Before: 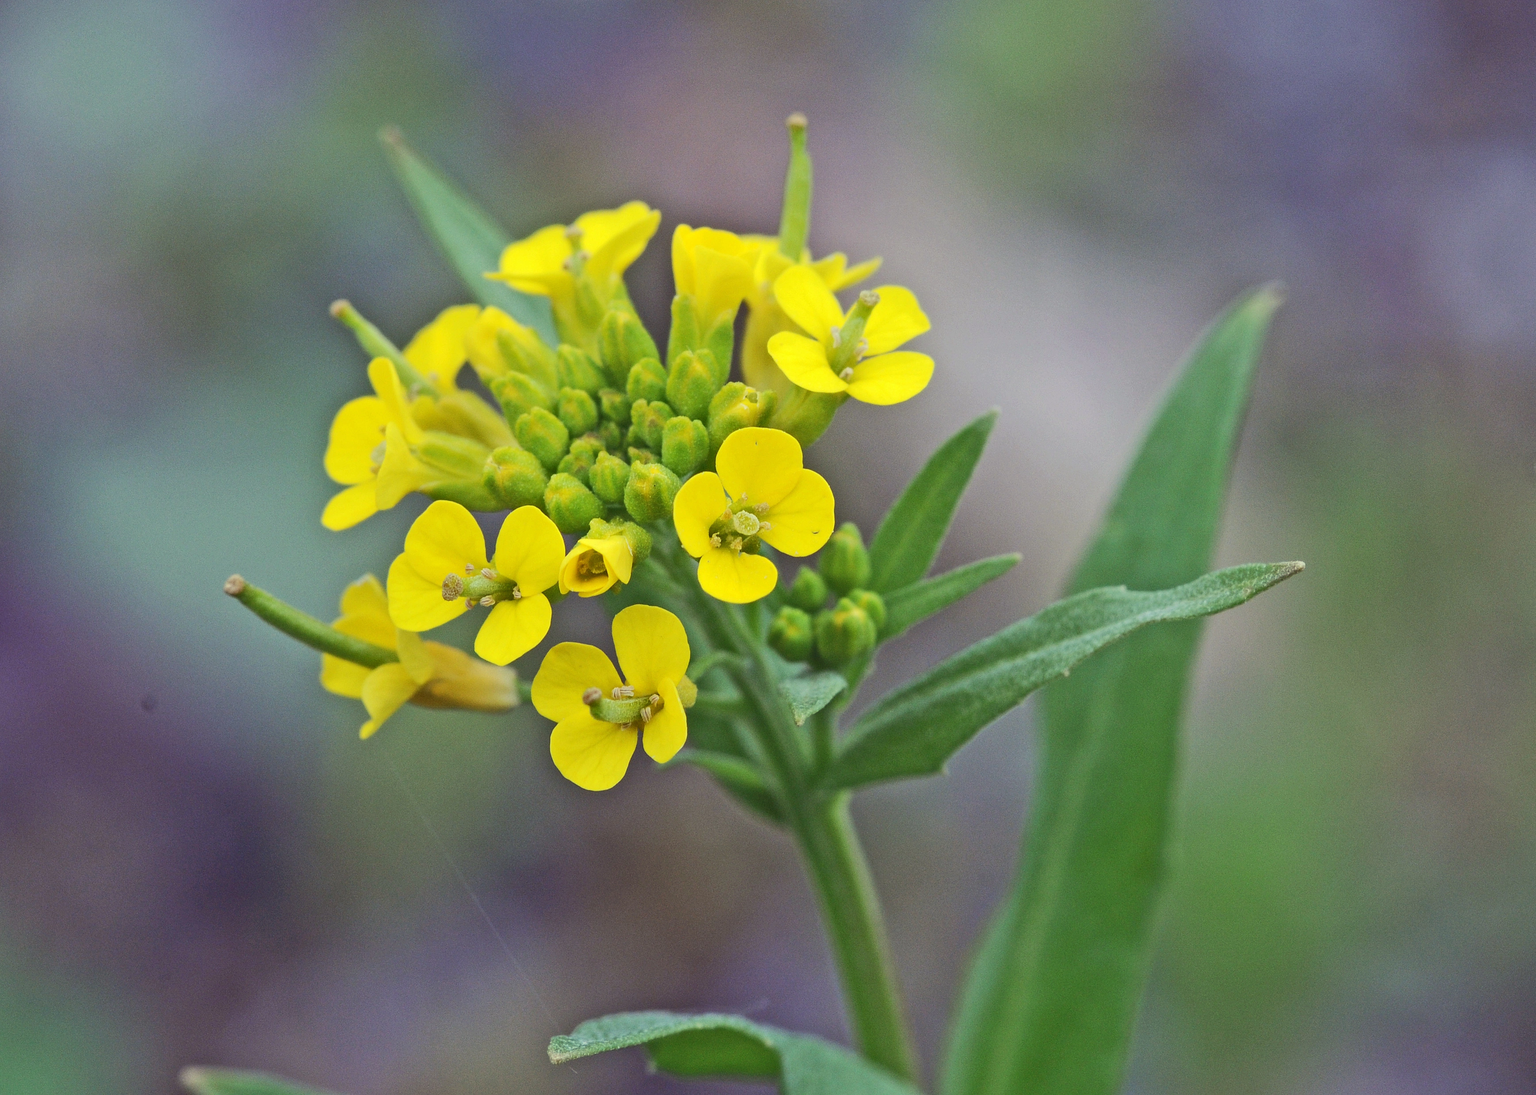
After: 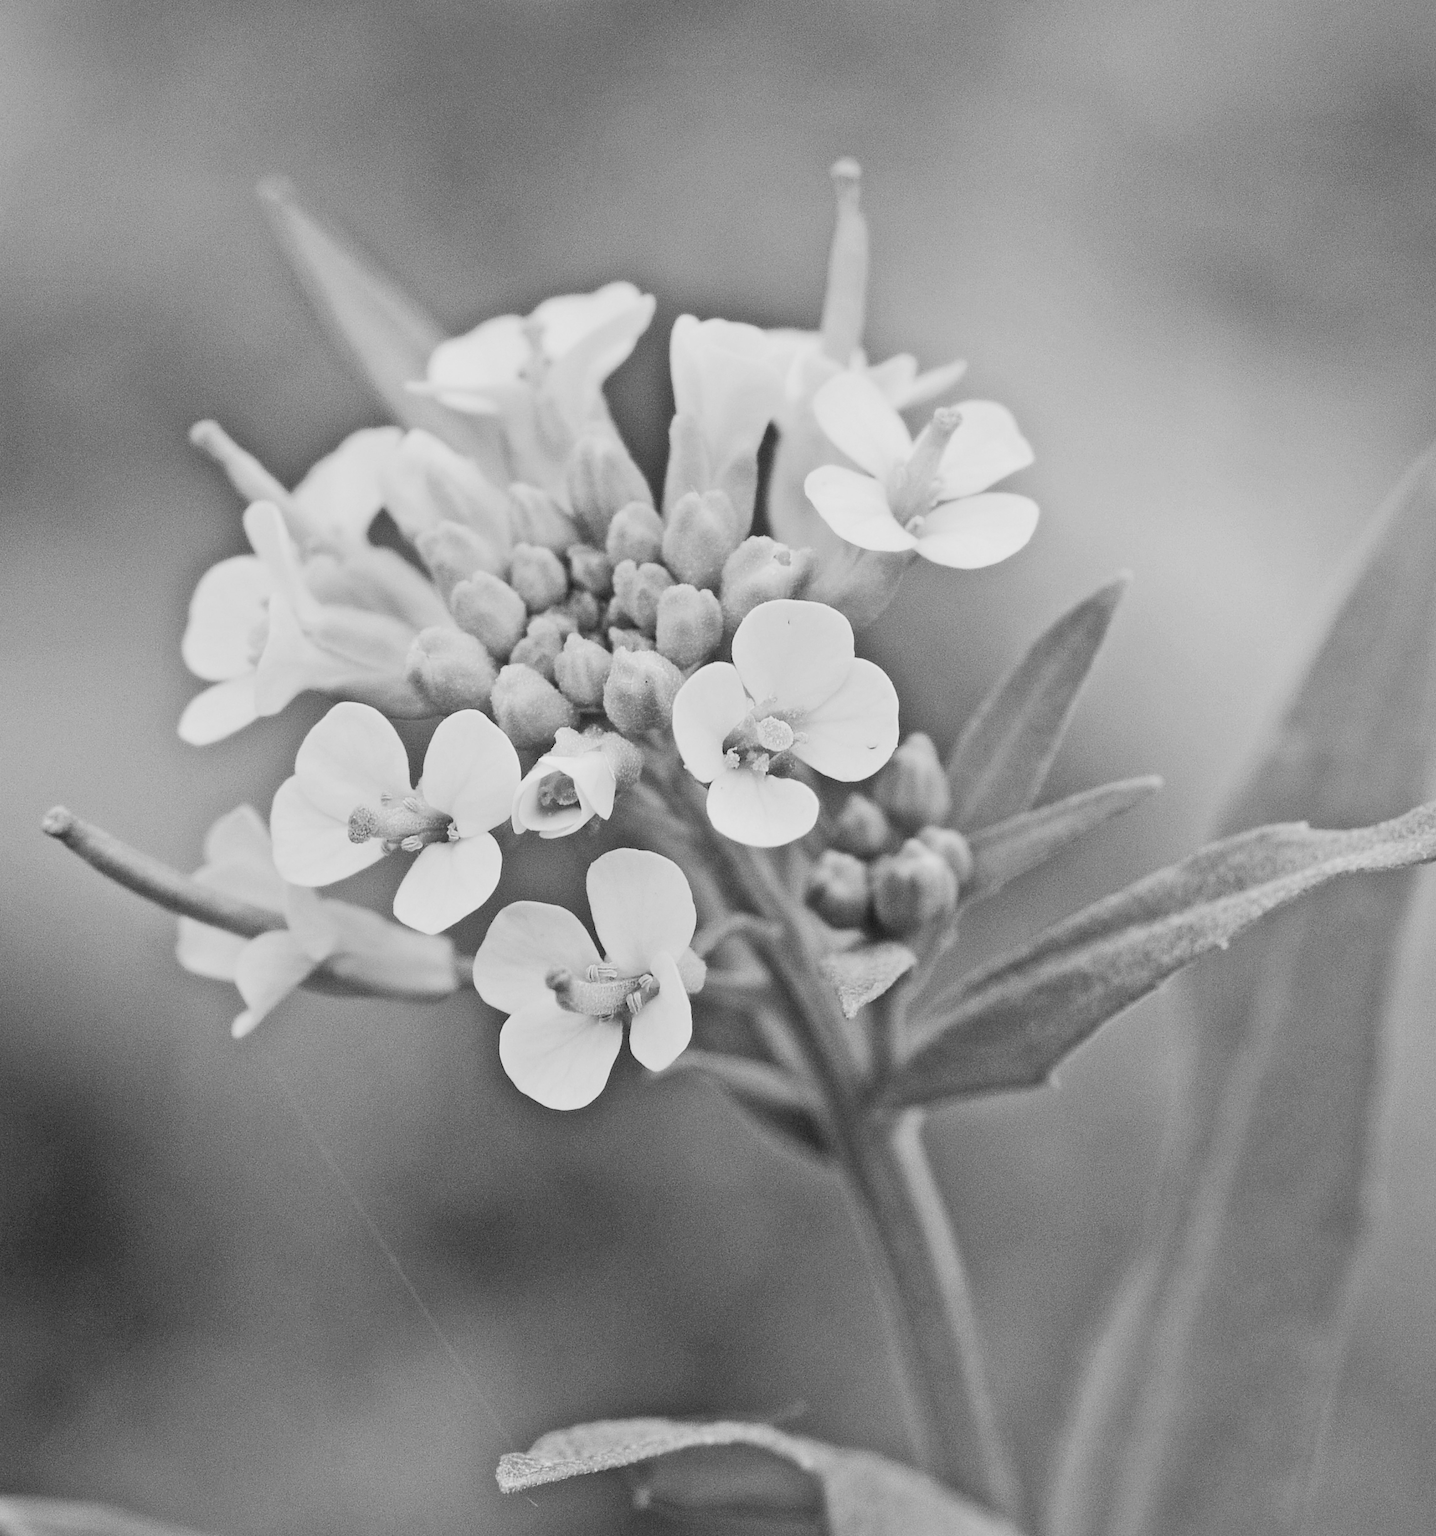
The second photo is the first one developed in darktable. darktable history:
rotate and perspective: crop left 0, crop top 0
exposure: exposure 0.4 EV, compensate highlight preservation false
crop and rotate: left 12.648%, right 20.685%
color balance rgb: shadows lift › luminance -21.66%, shadows lift › chroma 8.98%, shadows lift › hue 283.37°, power › chroma 1.55%, power › hue 25.59°, highlights gain › luminance 6.08%, highlights gain › chroma 2.55%, highlights gain › hue 90°, global offset › luminance -0.87%, perceptual saturation grading › global saturation 27.49%, perceptual saturation grading › highlights -28.39%, perceptual saturation grading › mid-tones 15.22%, perceptual saturation grading › shadows 33.98%, perceptual brilliance grading › highlights 10%, perceptual brilliance grading › mid-tones 5%
monochrome: a -6.99, b 35.61, size 1.4
white balance: red 1.08, blue 0.791
filmic rgb: black relative exposure -7.65 EV, white relative exposure 4.56 EV, hardness 3.61
